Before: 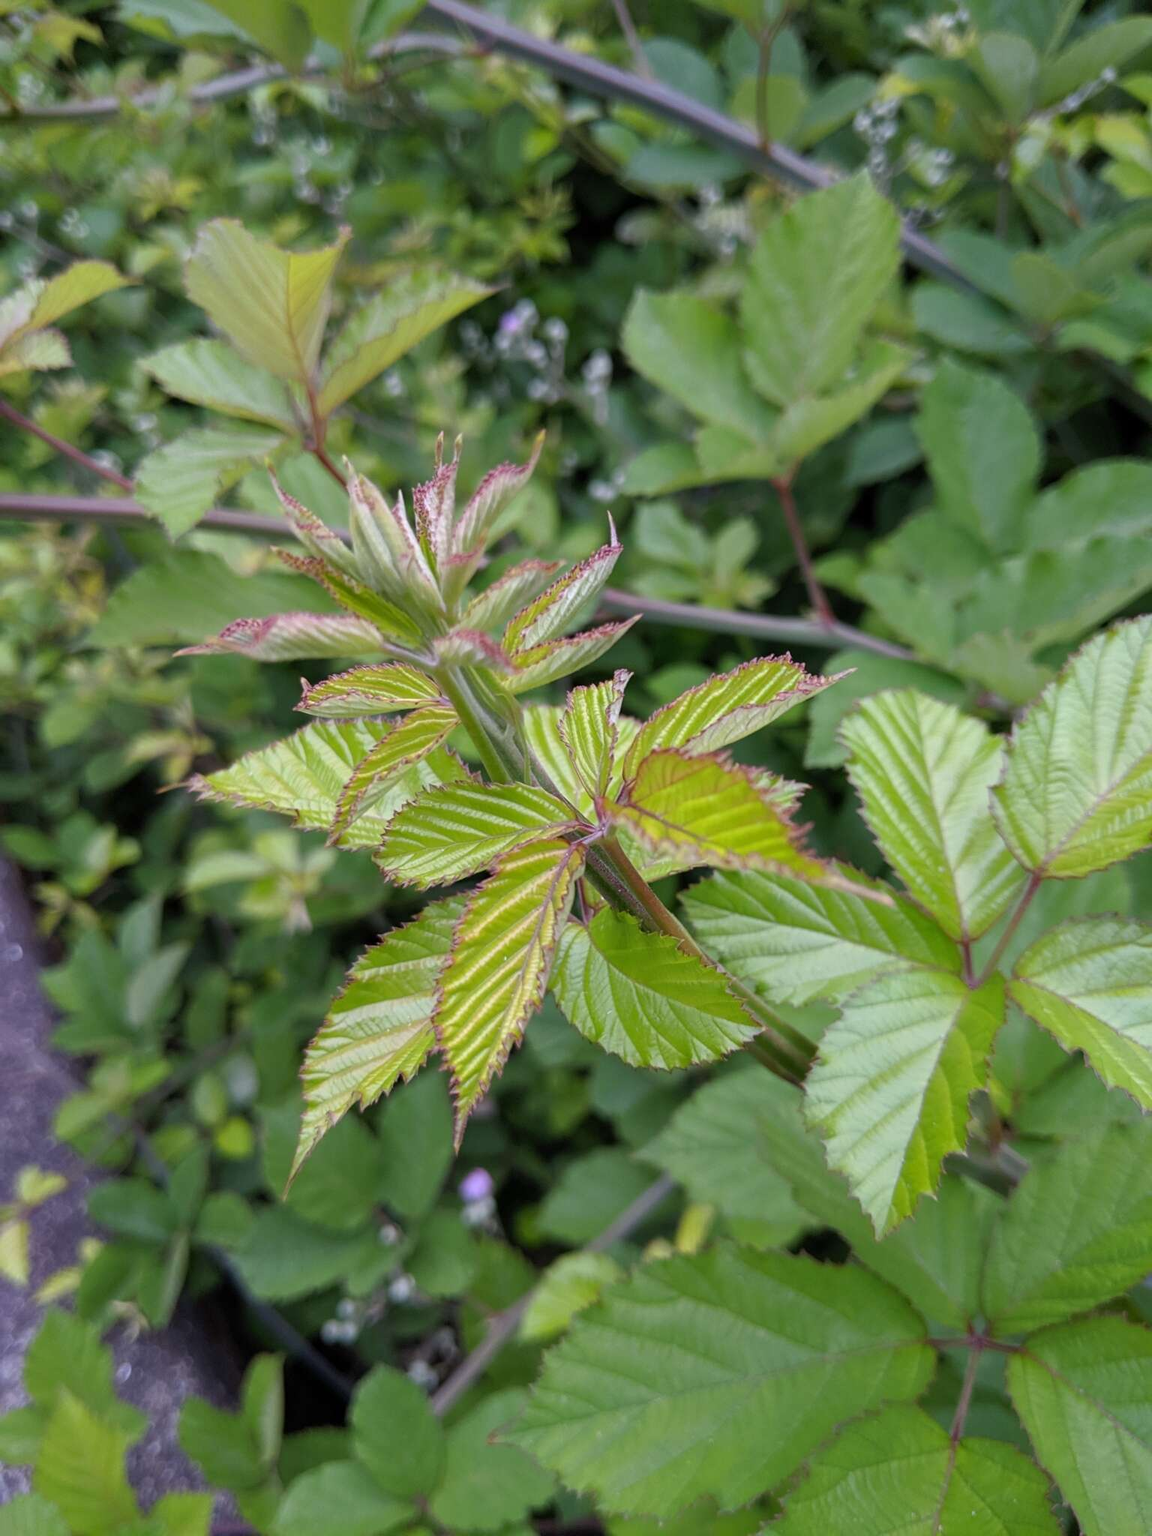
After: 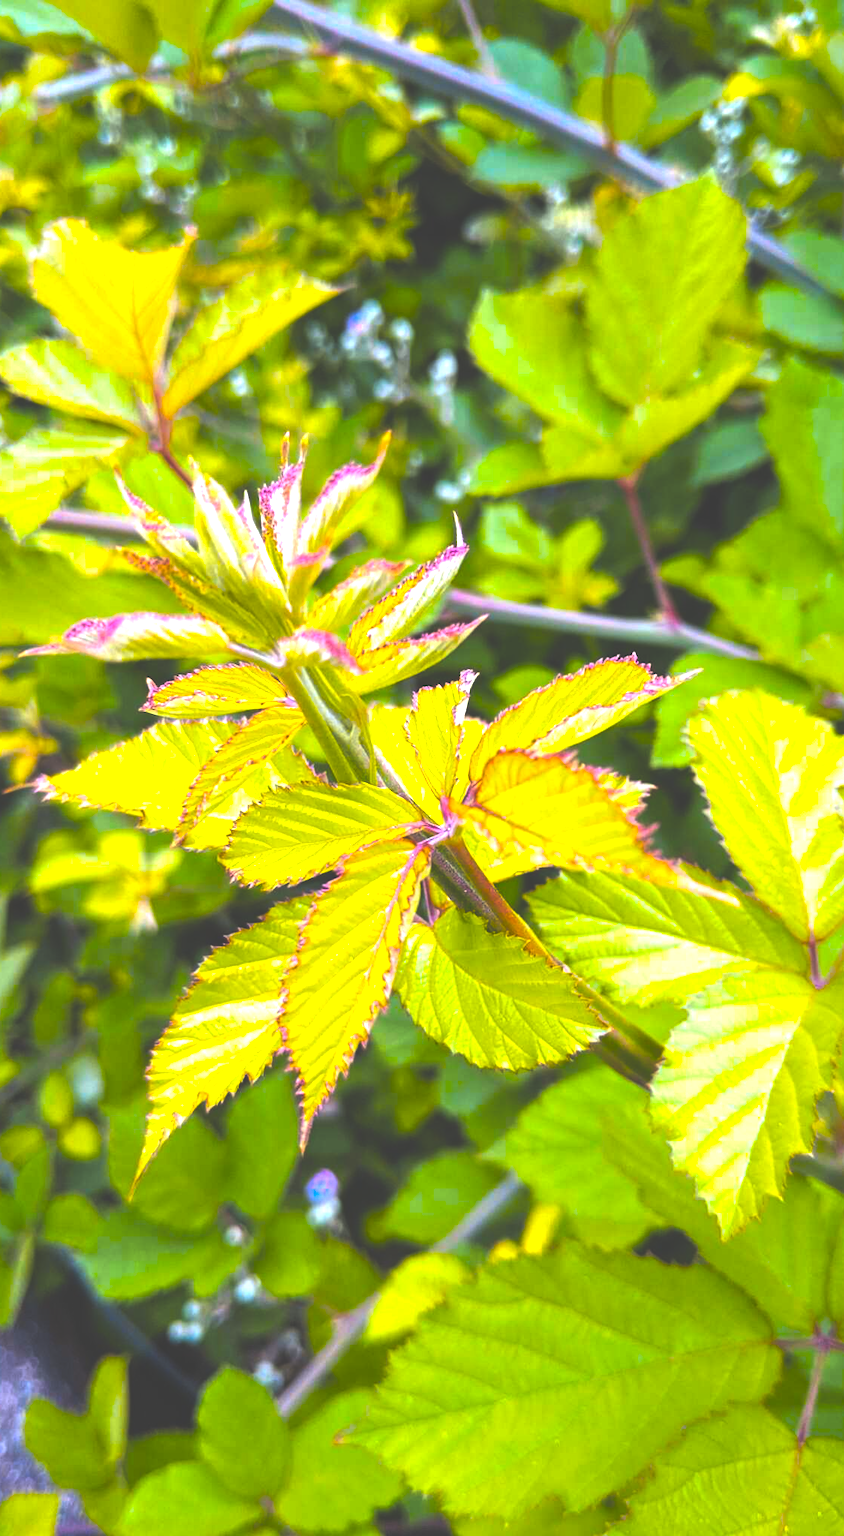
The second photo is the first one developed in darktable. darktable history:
color balance rgb: linear chroma grading › highlights 100%, linear chroma grading › global chroma 23.41%, perceptual saturation grading › global saturation 35.38%, hue shift -10.68°, perceptual brilliance grading › highlights 47.25%, perceptual brilliance grading › mid-tones 22.2%, perceptual brilliance grading › shadows -5.93%
crop: left 13.443%, right 13.31%
exposure: black level correction -0.041, exposure 0.064 EV, compensate highlight preservation false
rgb levels: preserve colors max RGB
